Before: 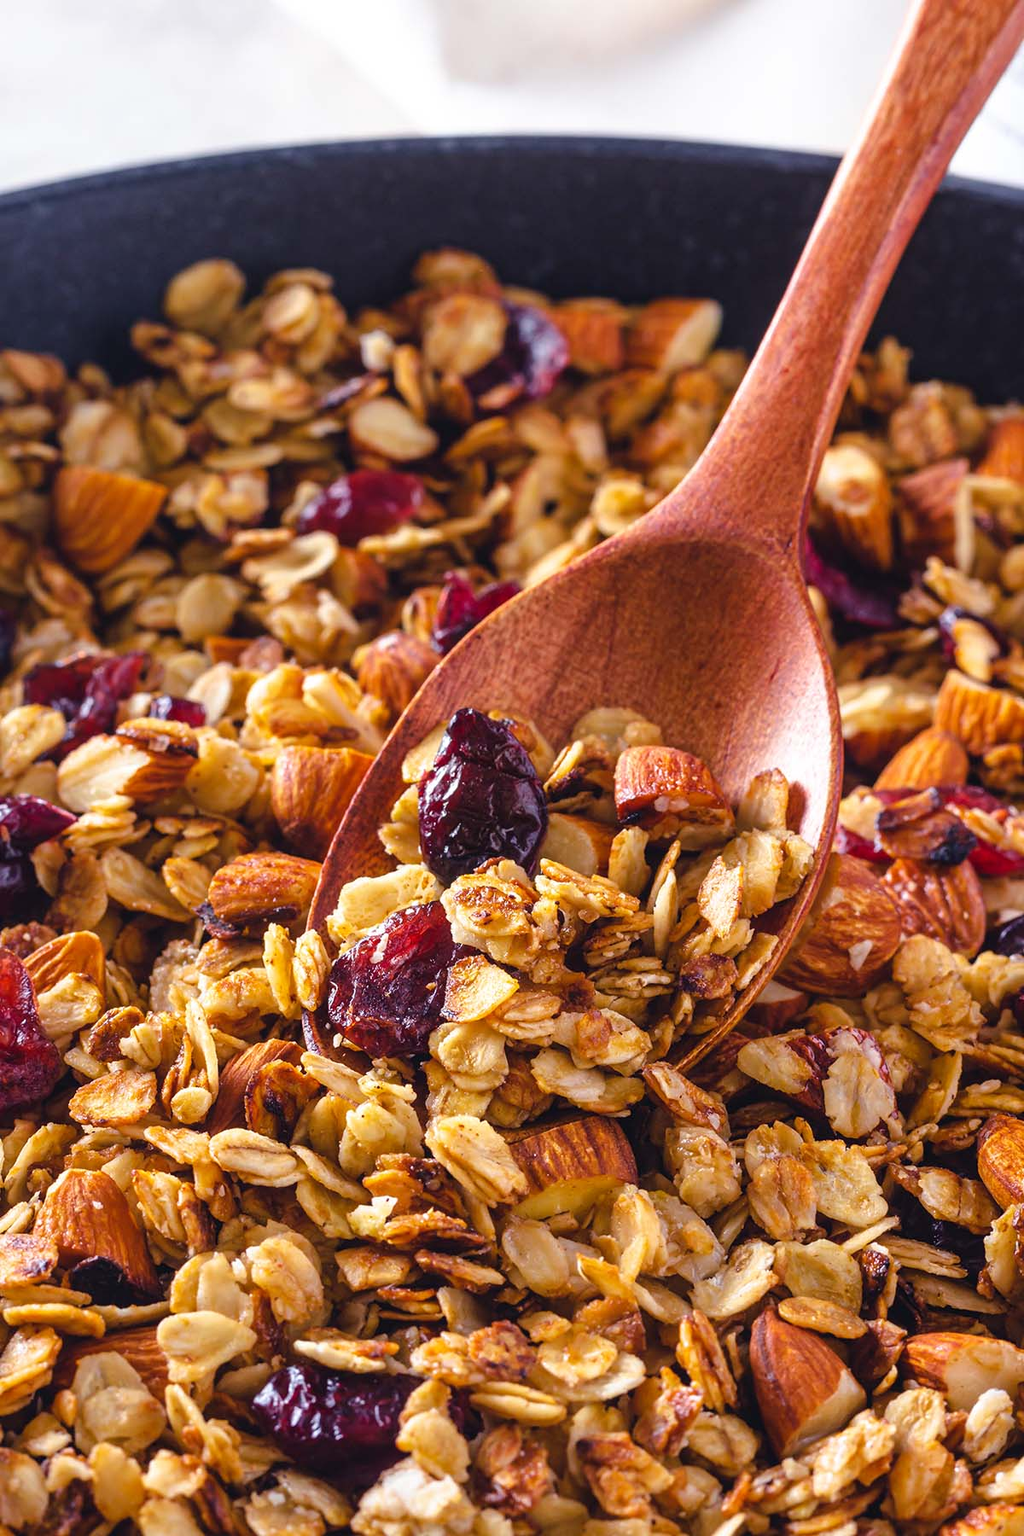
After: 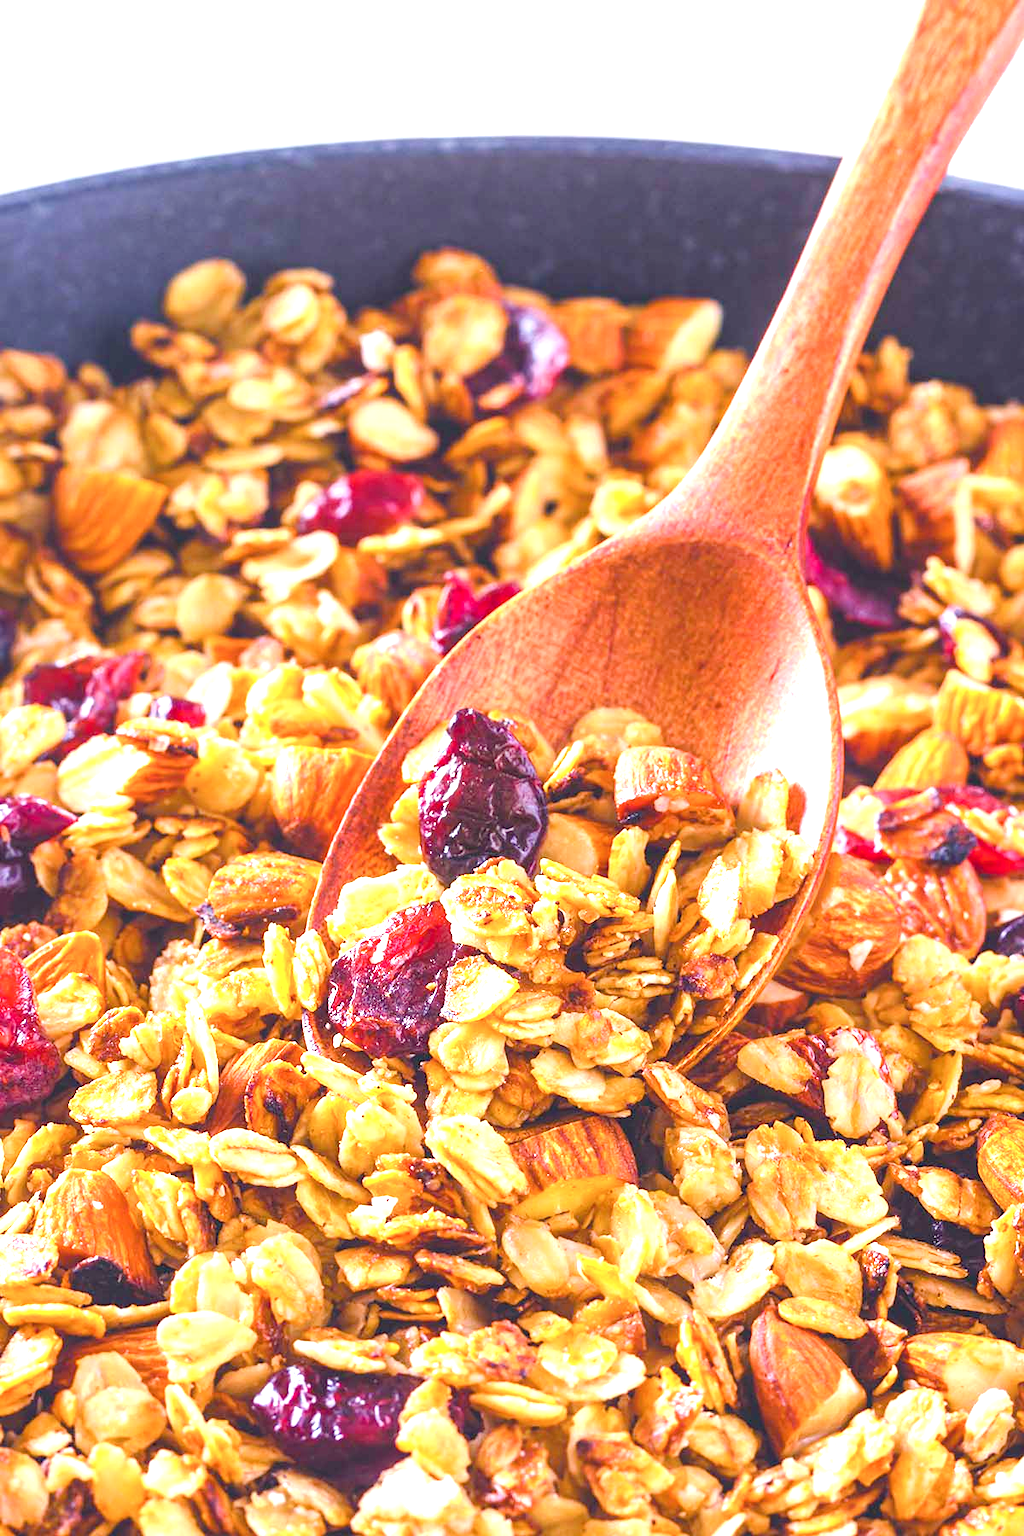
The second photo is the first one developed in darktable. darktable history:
exposure: black level correction 0, exposure 1.5 EV, compensate highlight preservation false
color balance rgb: perceptual saturation grading › global saturation 20%, perceptual saturation grading › highlights -25%, perceptual saturation grading › shadows 25%
contrast brightness saturation: brightness 0.15
